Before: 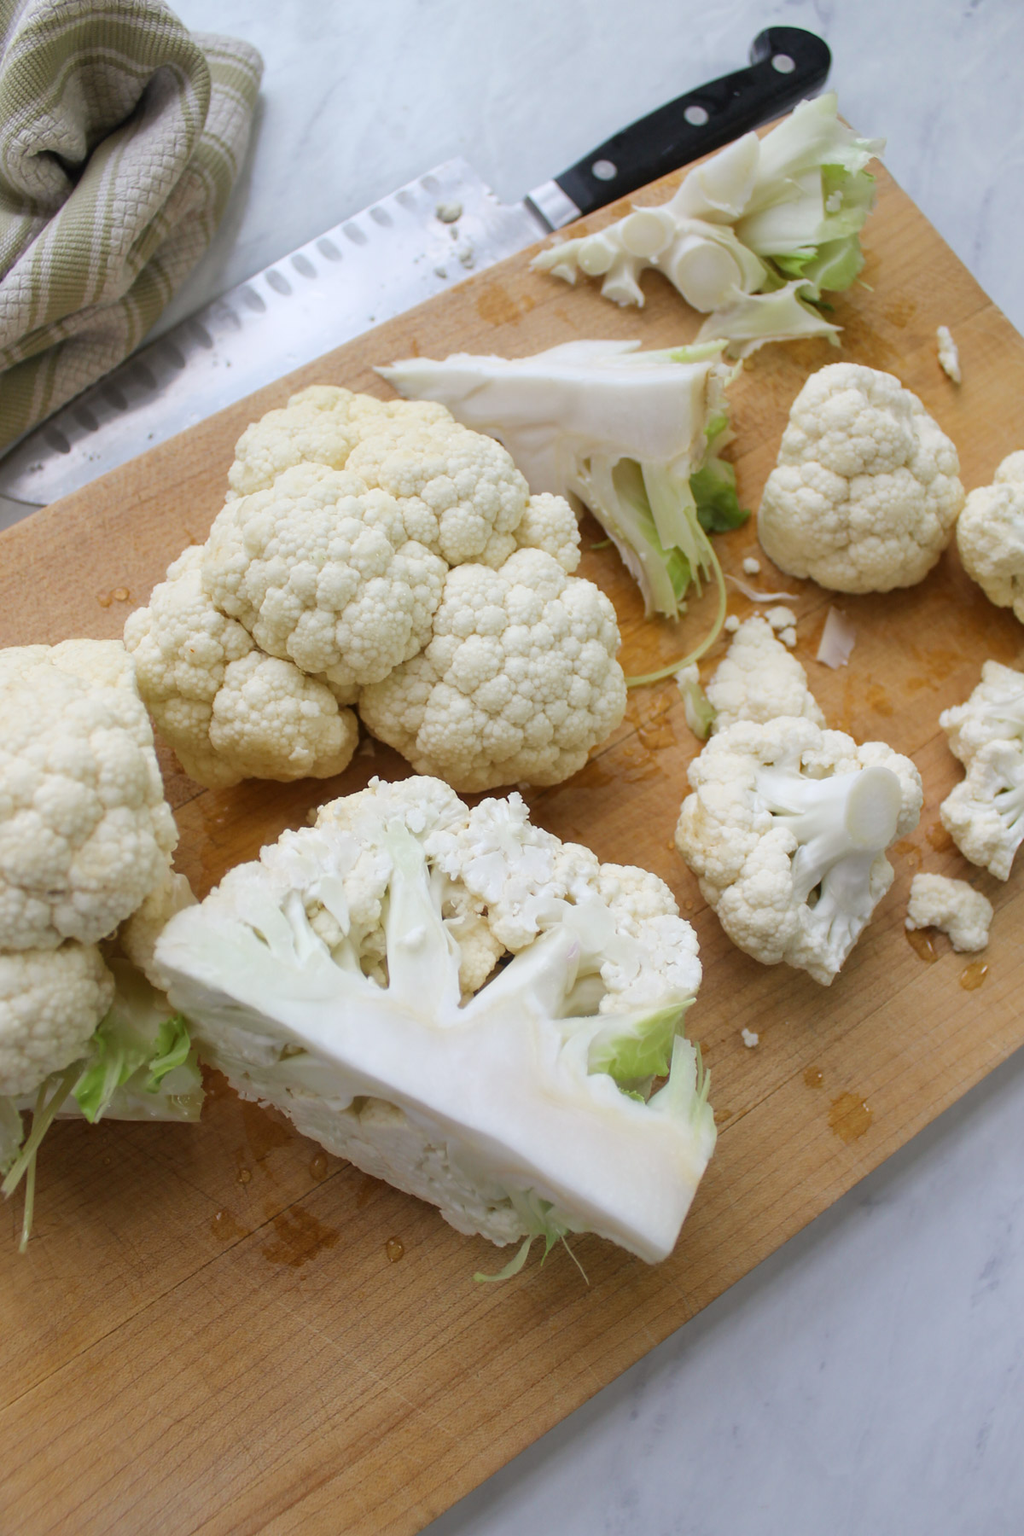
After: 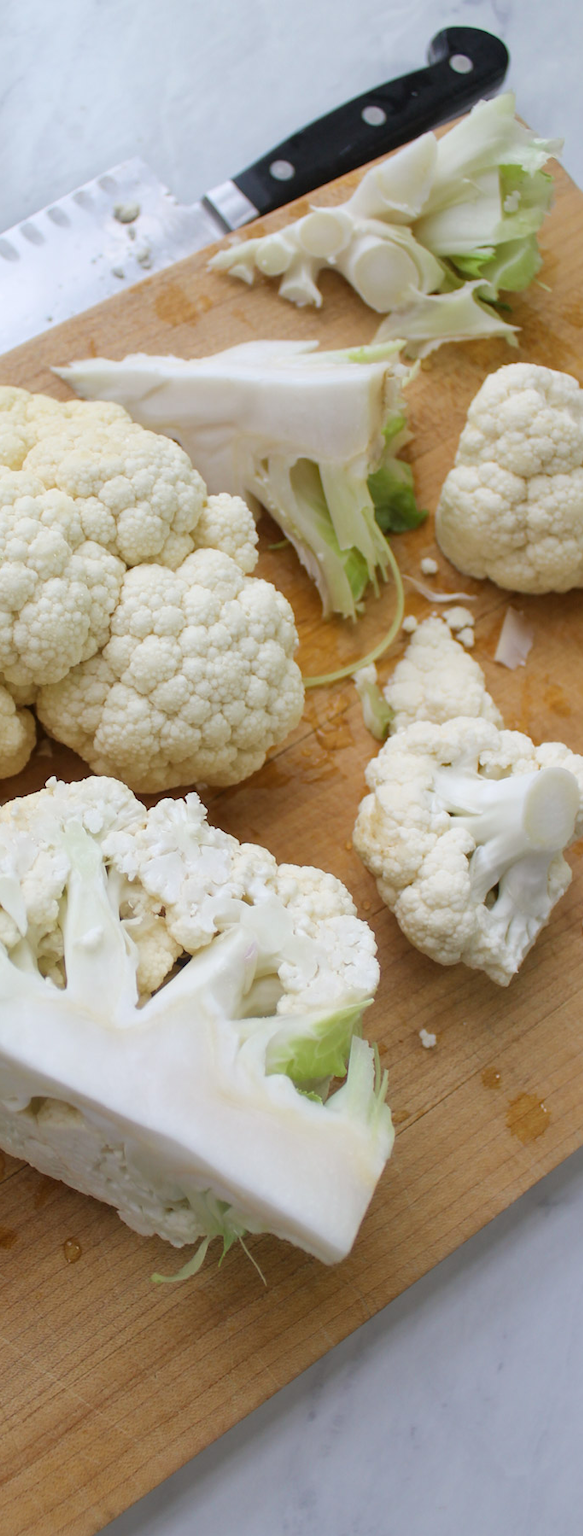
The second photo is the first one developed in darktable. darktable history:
crop: left 31.573%, top 0.013%, right 11.472%
